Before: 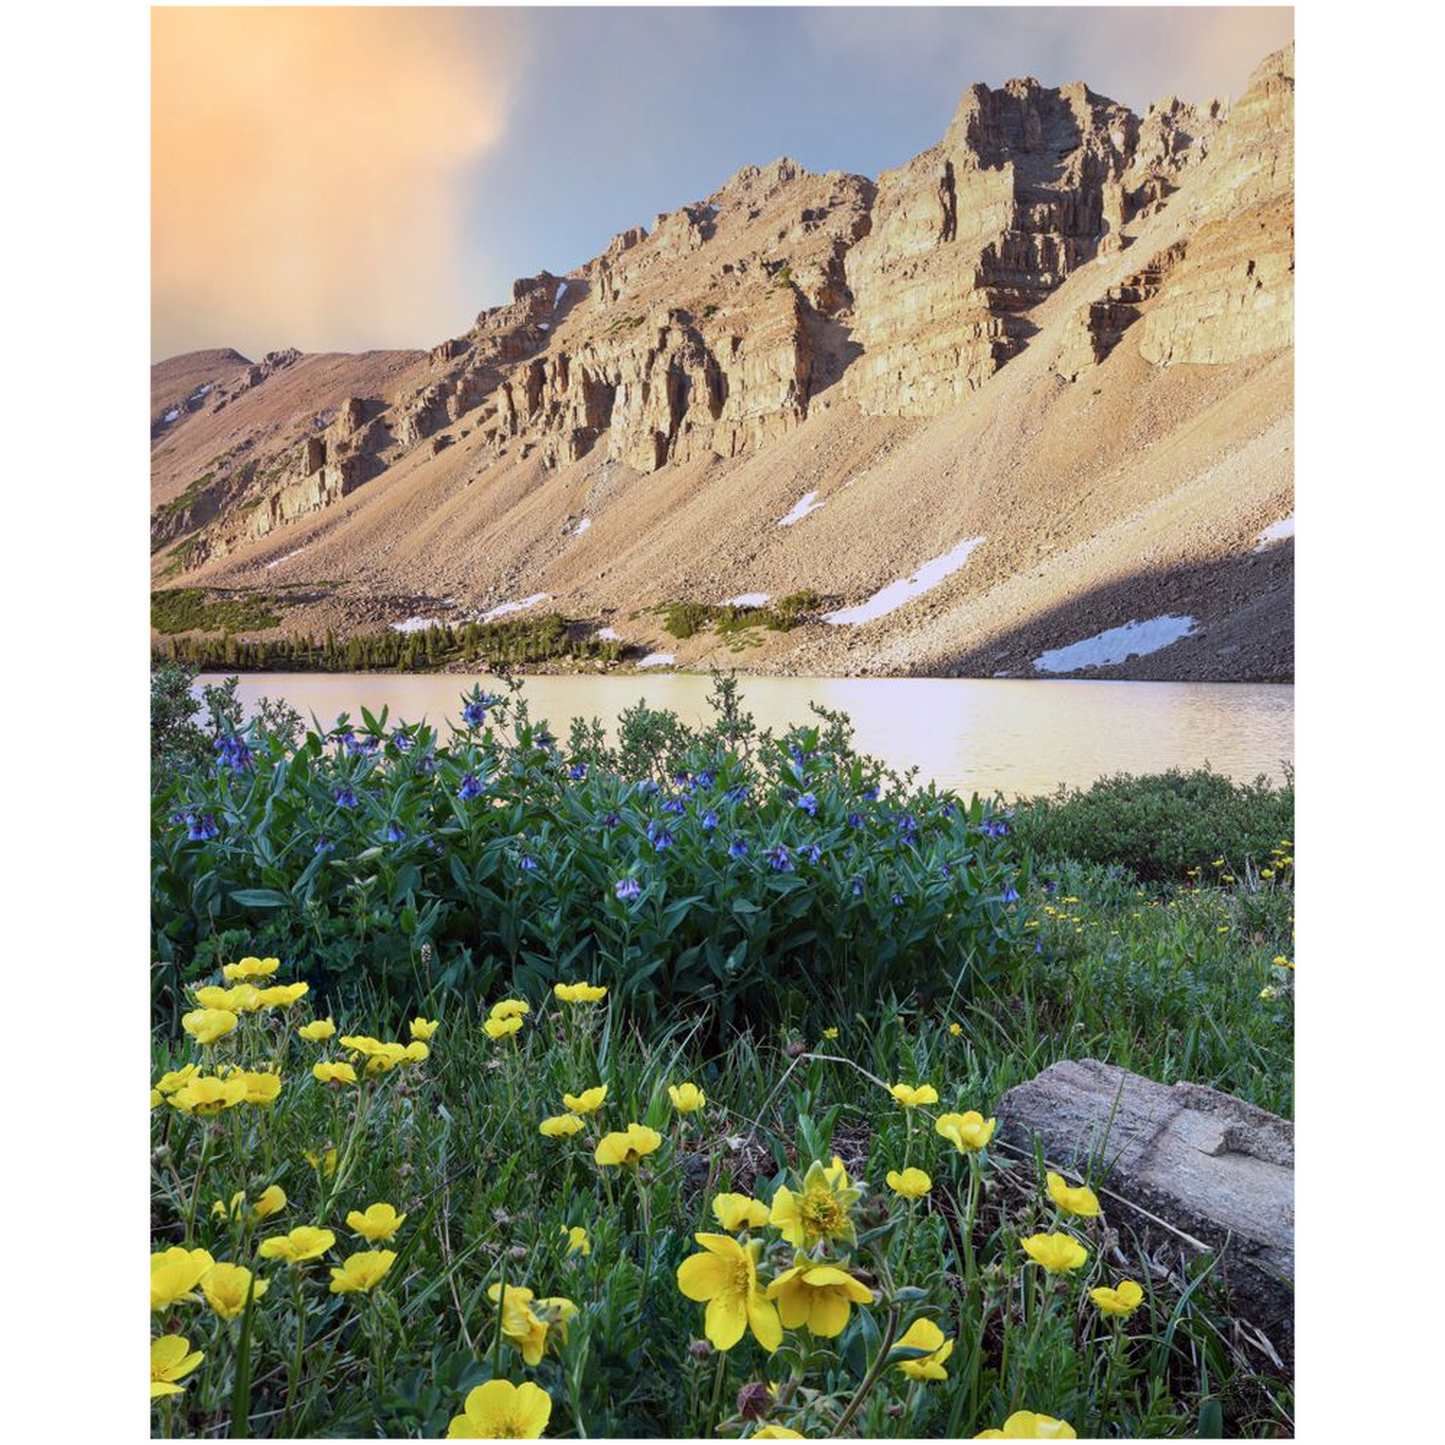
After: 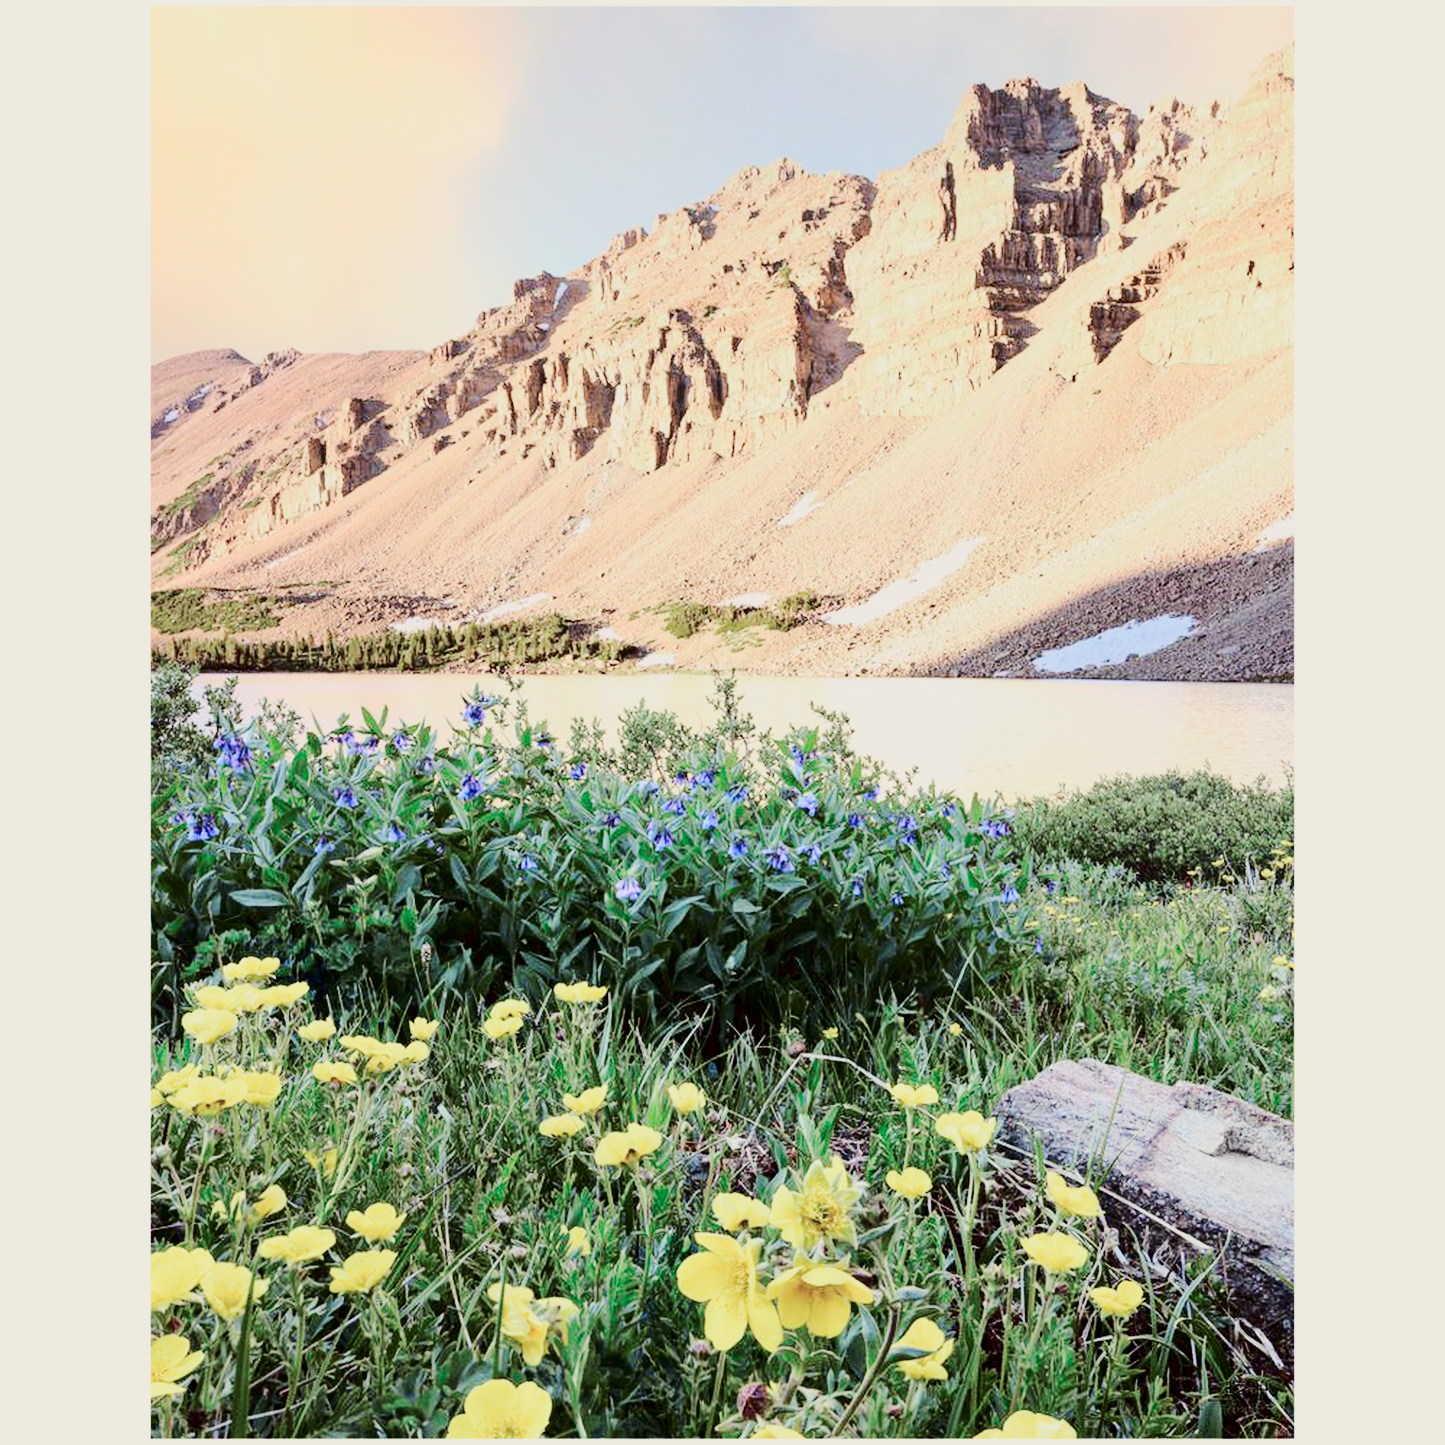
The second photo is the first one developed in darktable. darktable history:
base curve: curves: ch0 [(0, 0) (0.025, 0.046) (0.112, 0.277) (0.467, 0.74) (0.814, 0.929) (1, 0.942)], preserve colors none
tone curve: curves: ch0 [(0, 0) (0.049, 0.01) (0.154, 0.081) (0.491, 0.56) (0.739, 0.794) (0.992, 0.937)]; ch1 [(0, 0) (0.172, 0.123) (0.317, 0.272) (0.401, 0.422) (0.499, 0.497) (0.531, 0.54) (0.615, 0.603) (0.741, 0.783) (1, 1)]; ch2 [(0, 0) (0.411, 0.424) (0.462, 0.483) (0.544, 0.56) (0.686, 0.638) (1, 1)], color space Lab, independent channels, preserve colors none
